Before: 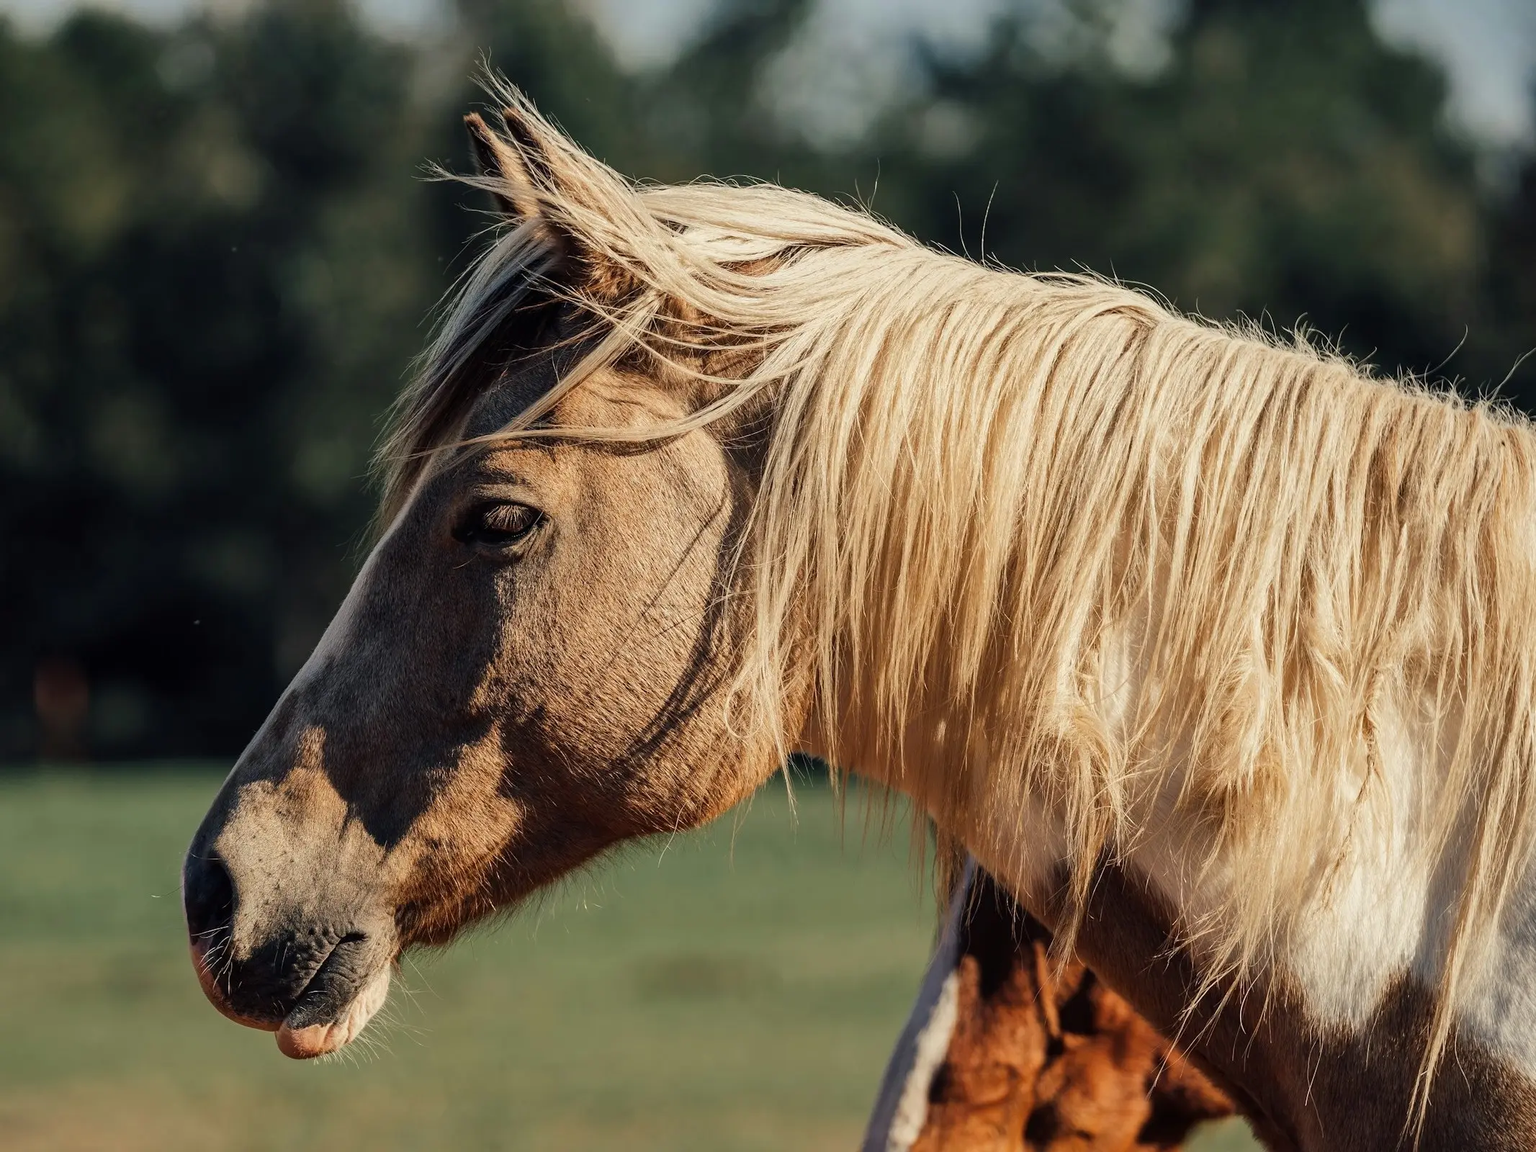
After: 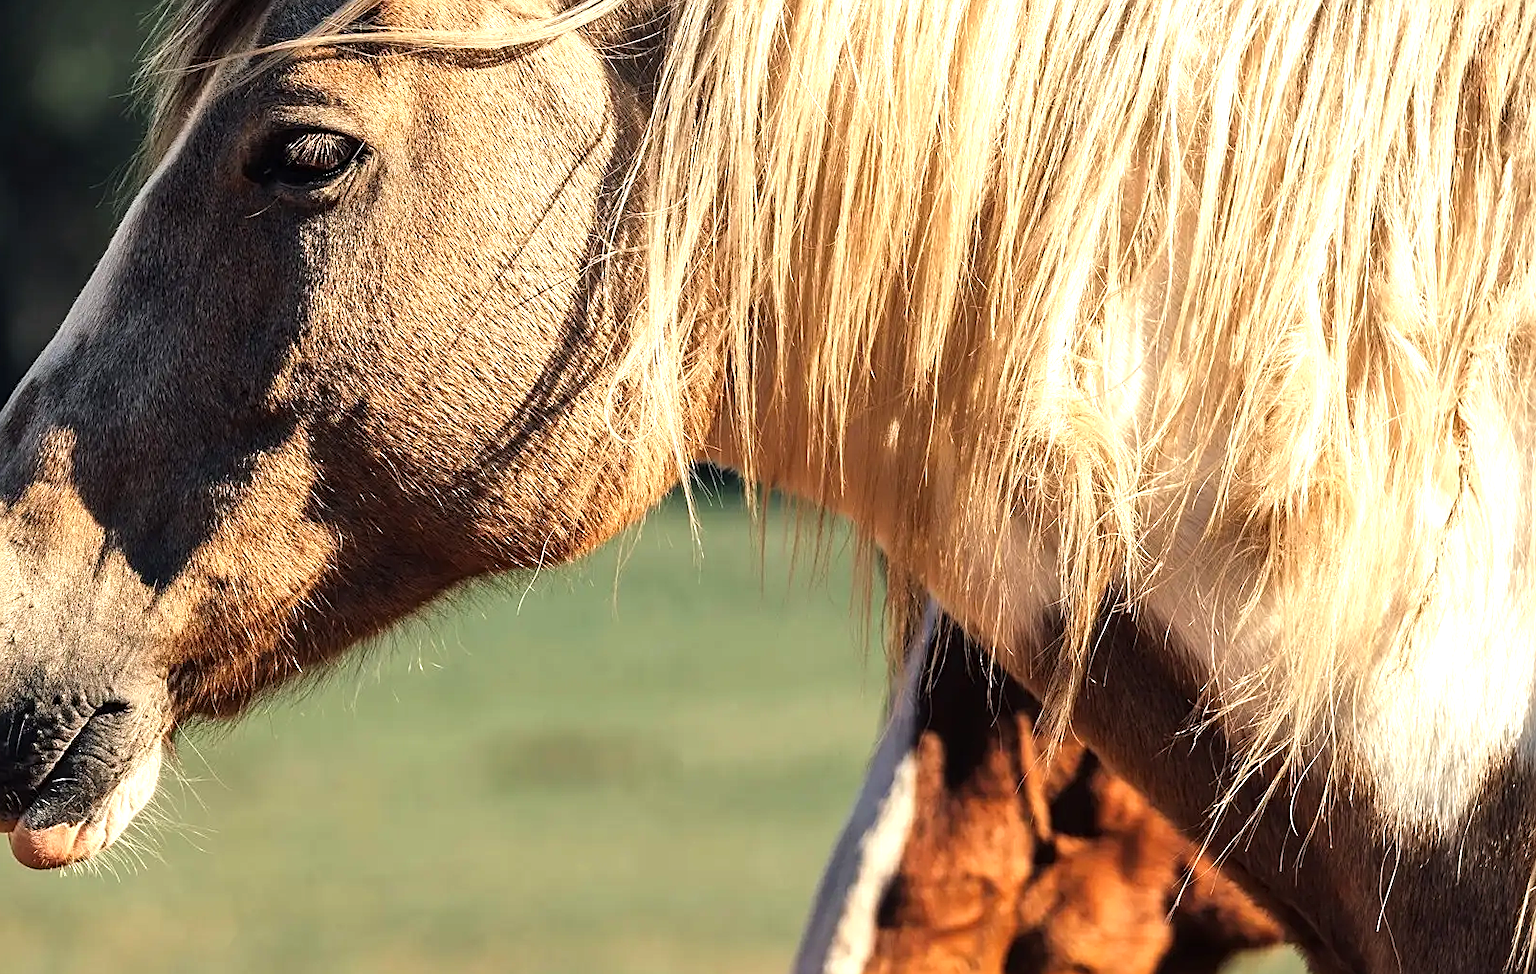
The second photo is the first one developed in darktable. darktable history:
crop and rotate: left 17.49%, top 35.247%, right 7.179%, bottom 1.028%
exposure: black level correction 0, exposure 0.588 EV, compensate highlight preservation false
color calibration: illuminant same as pipeline (D50), adaptation none (bypass), x 0.332, y 0.334, temperature 5015.88 K
tone equalizer: -8 EV -0.413 EV, -7 EV -0.37 EV, -6 EV -0.335 EV, -5 EV -0.234 EV, -3 EV 0.218 EV, -2 EV 0.355 EV, -1 EV 0.366 EV, +0 EV 0.442 EV
sharpen: on, module defaults
